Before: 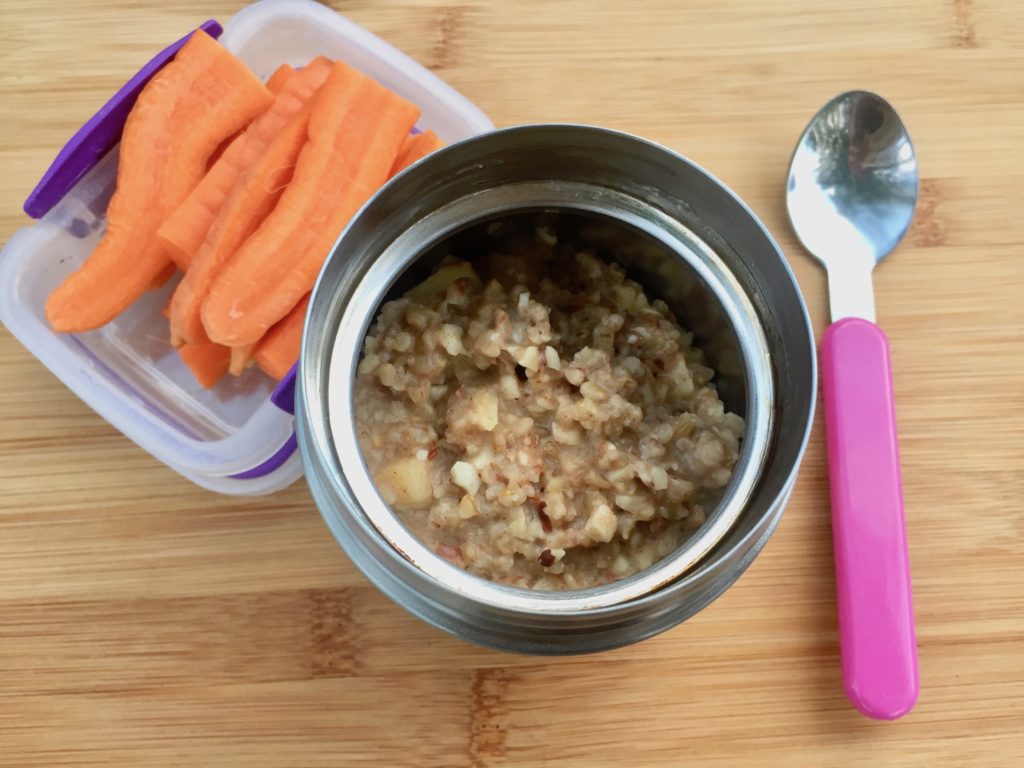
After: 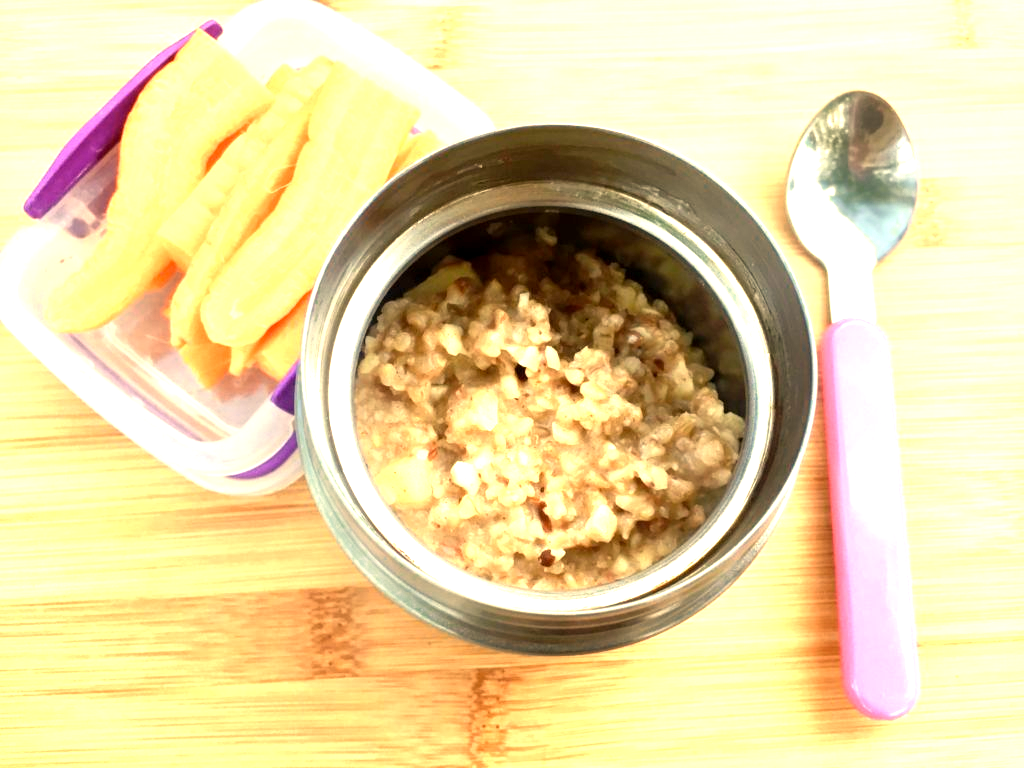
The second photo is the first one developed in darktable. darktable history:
exposure: black level correction 0.001, exposure 1 EV, compensate highlight preservation false
white balance: red 1.123, blue 0.83
color zones: curves: ch0 [(0.099, 0.624) (0.257, 0.596) (0.384, 0.376) (0.529, 0.492) (0.697, 0.564) (0.768, 0.532) (0.908, 0.644)]; ch1 [(0.112, 0.564) (0.254, 0.612) (0.432, 0.676) (0.592, 0.456) (0.743, 0.684) (0.888, 0.536)]; ch2 [(0.25, 0.5) (0.469, 0.36) (0.75, 0.5)]
